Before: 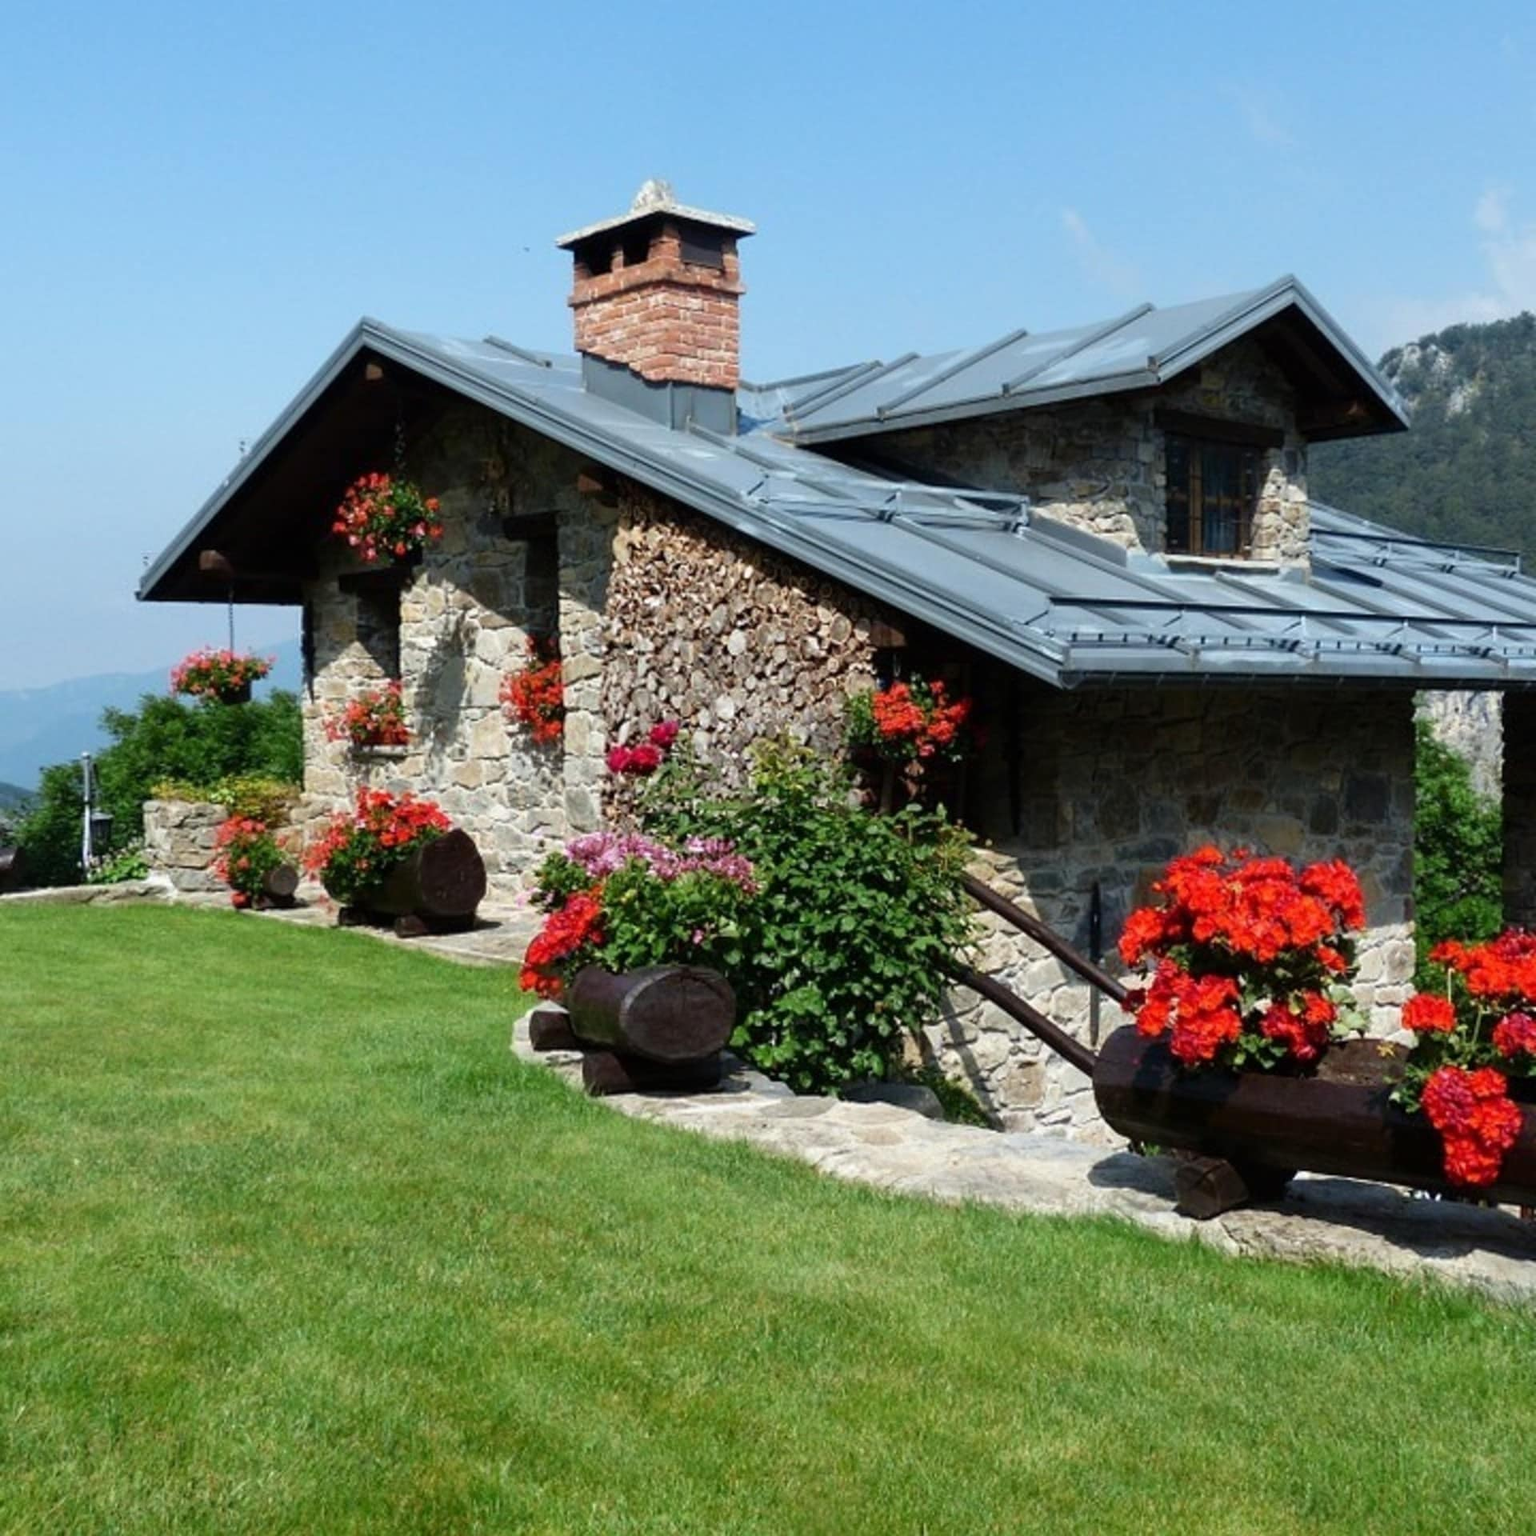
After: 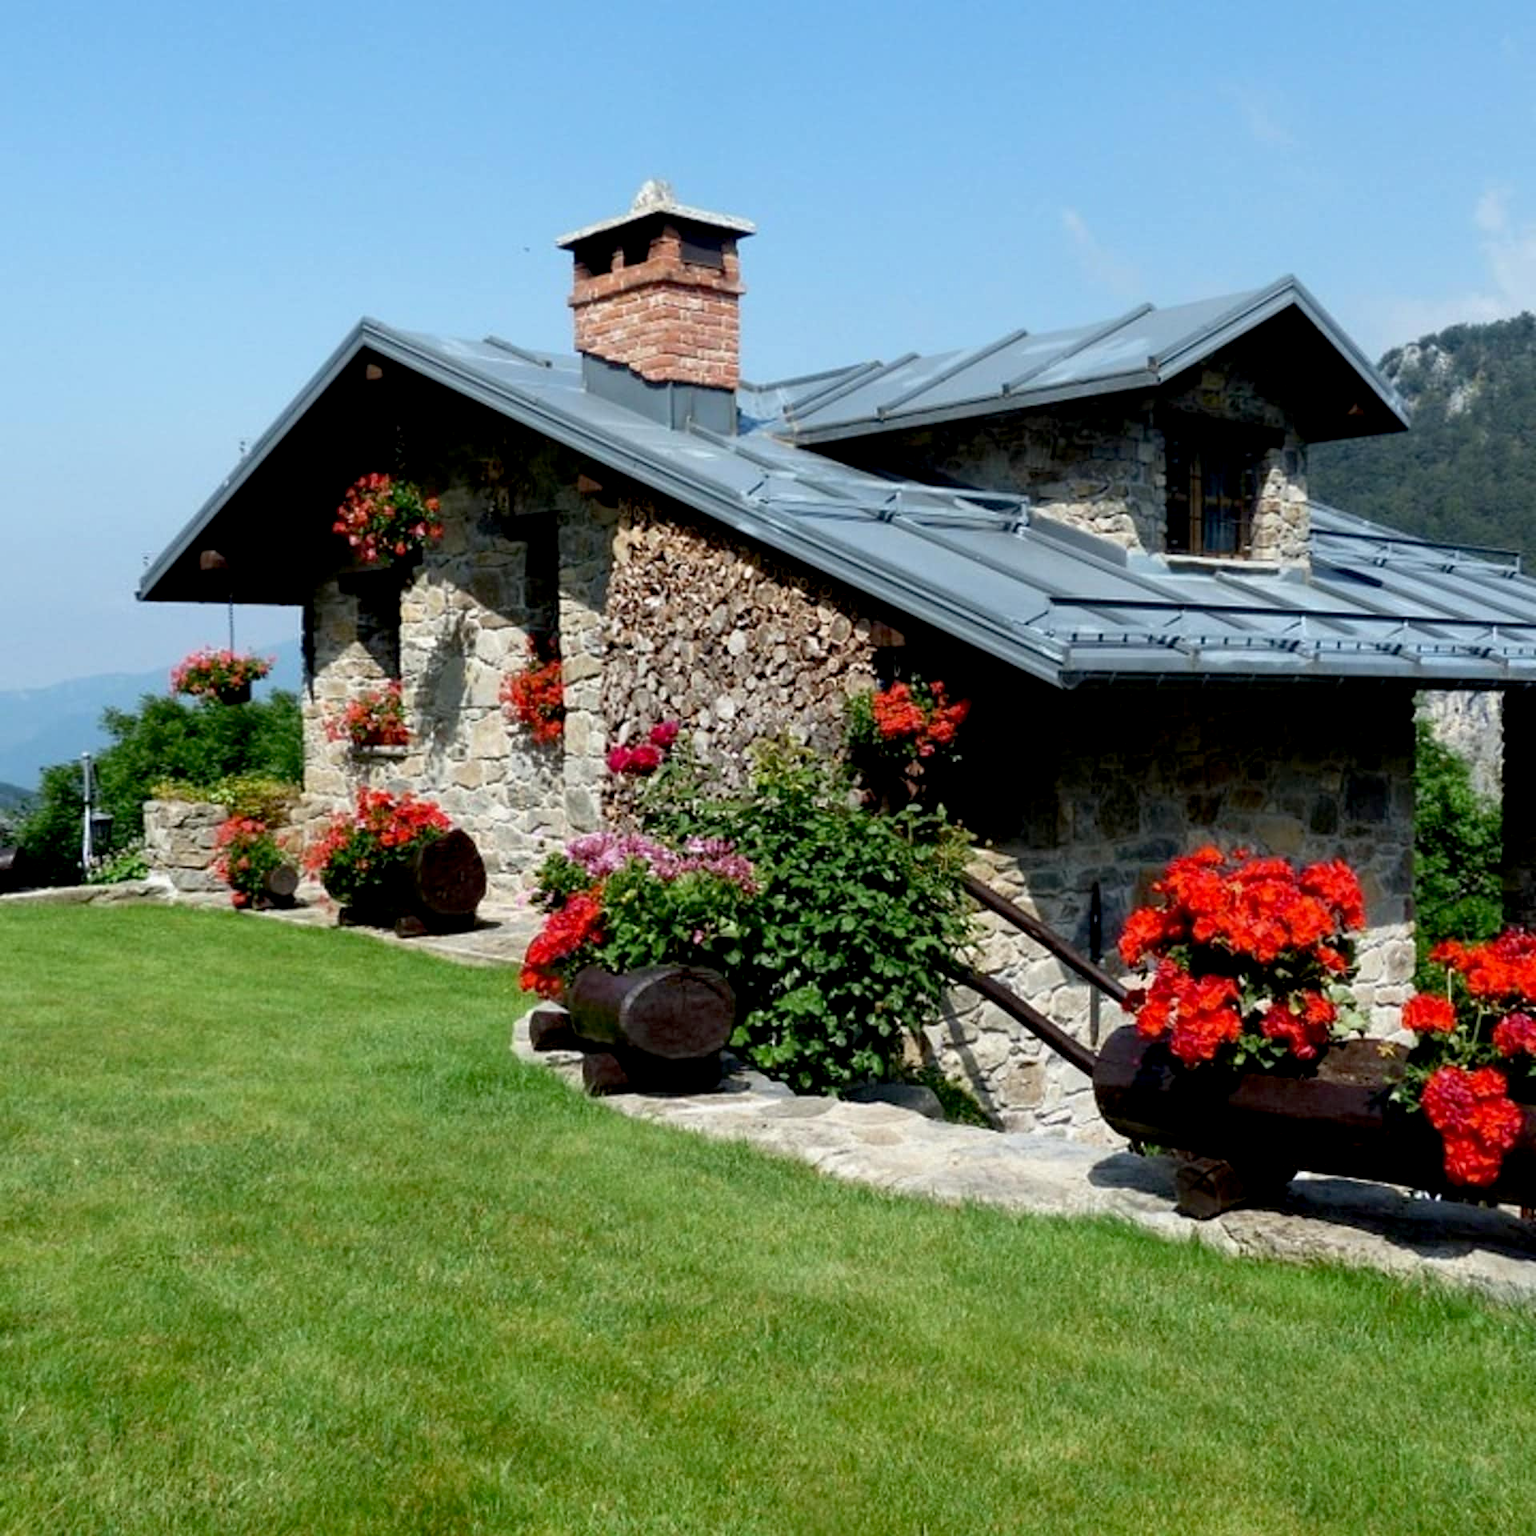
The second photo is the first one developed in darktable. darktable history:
exposure: black level correction 0.009, exposure 0.017 EV, compensate exposure bias true, compensate highlight preservation false
